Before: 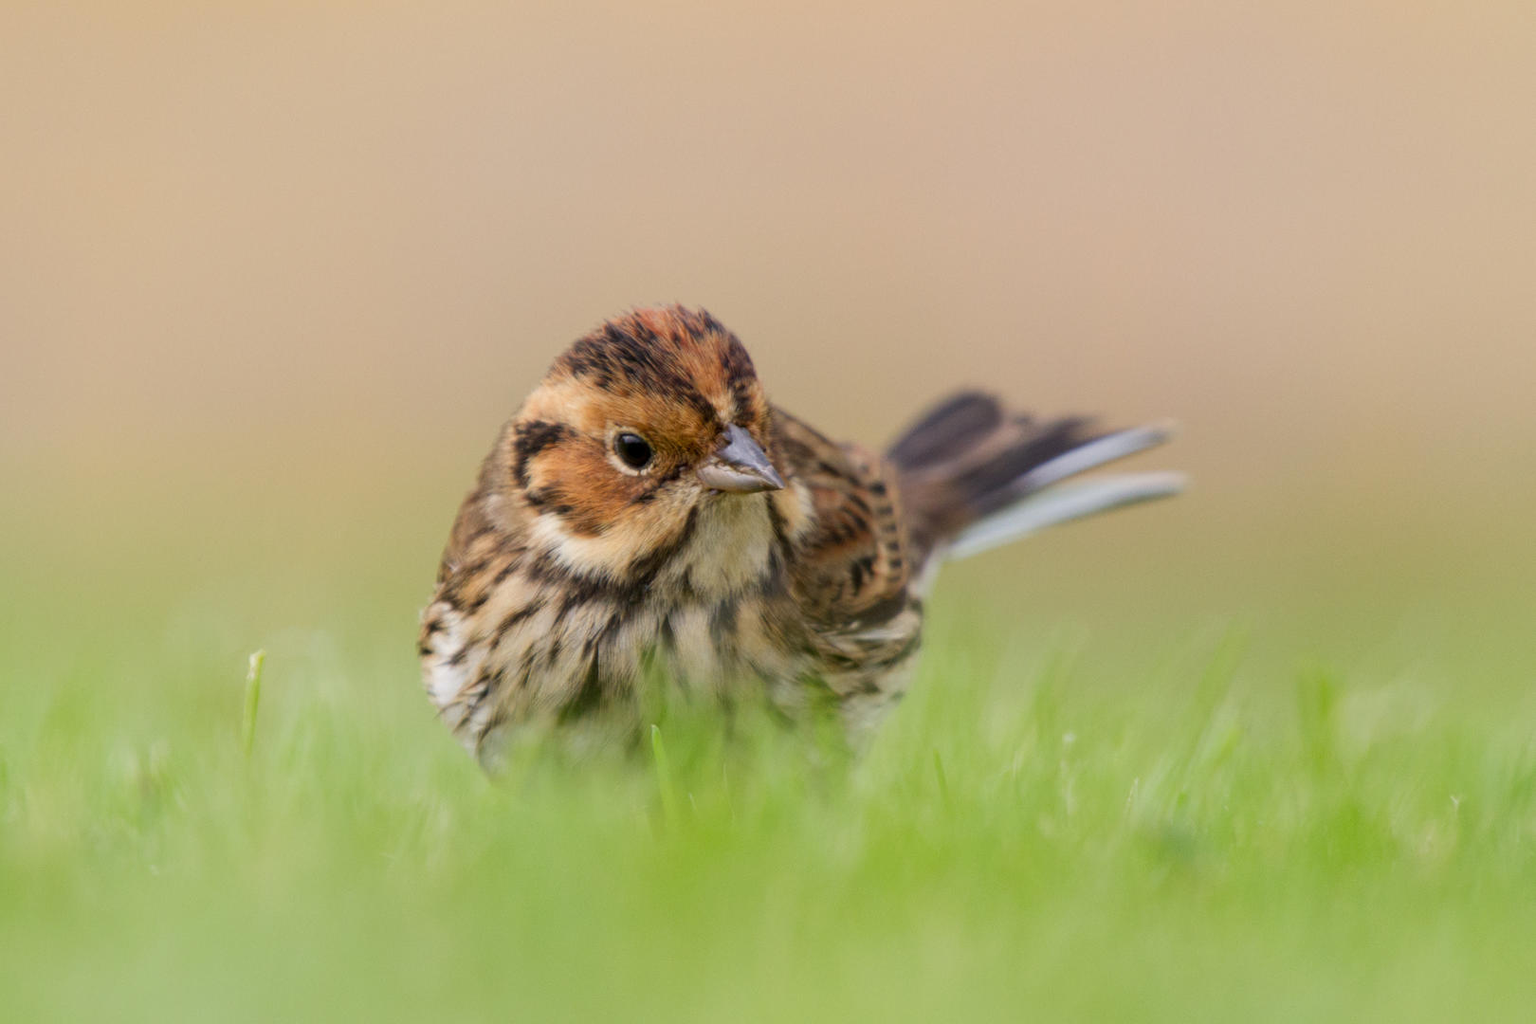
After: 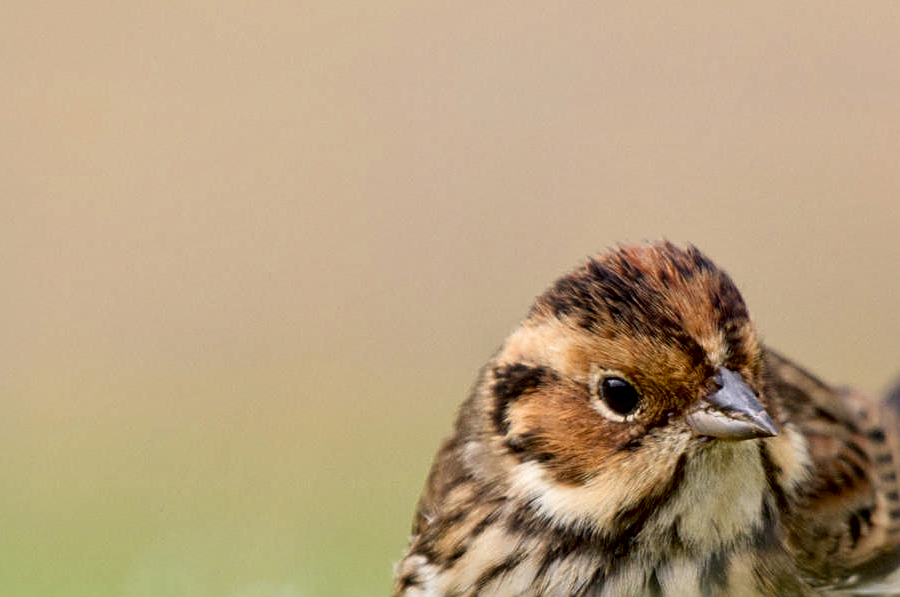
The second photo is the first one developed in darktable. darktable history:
crop and rotate: left 3.034%, top 7.542%, right 41.41%, bottom 37.126%
exposure: black level correction 0.01, exposure 0.016 EV, compensate exposure bias true, compensate highlight preservation false
contrast brightness saturation: saturation -0.047
sharpen: on, module defaults
local contrast: mode bilateral grid, contrast 25, coarseness 60, detail 151%, midtone range 0.2
